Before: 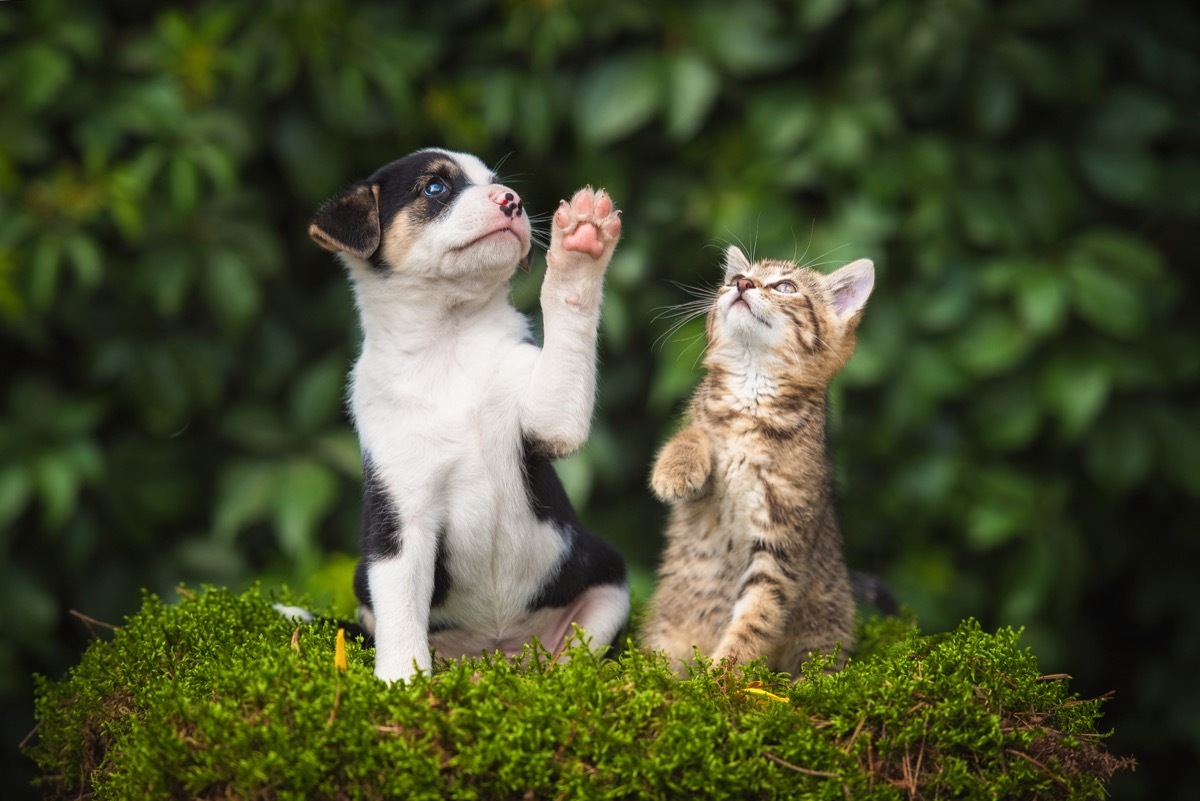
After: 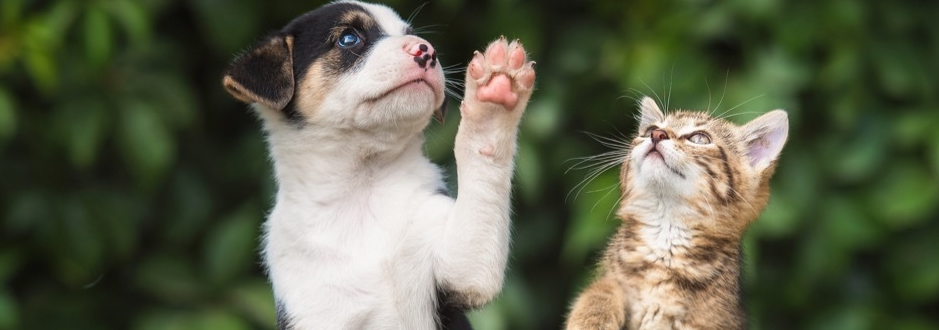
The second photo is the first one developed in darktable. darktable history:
crop: left 7.206%, top 18.619%, right 14.478%, bottom 40.103%
